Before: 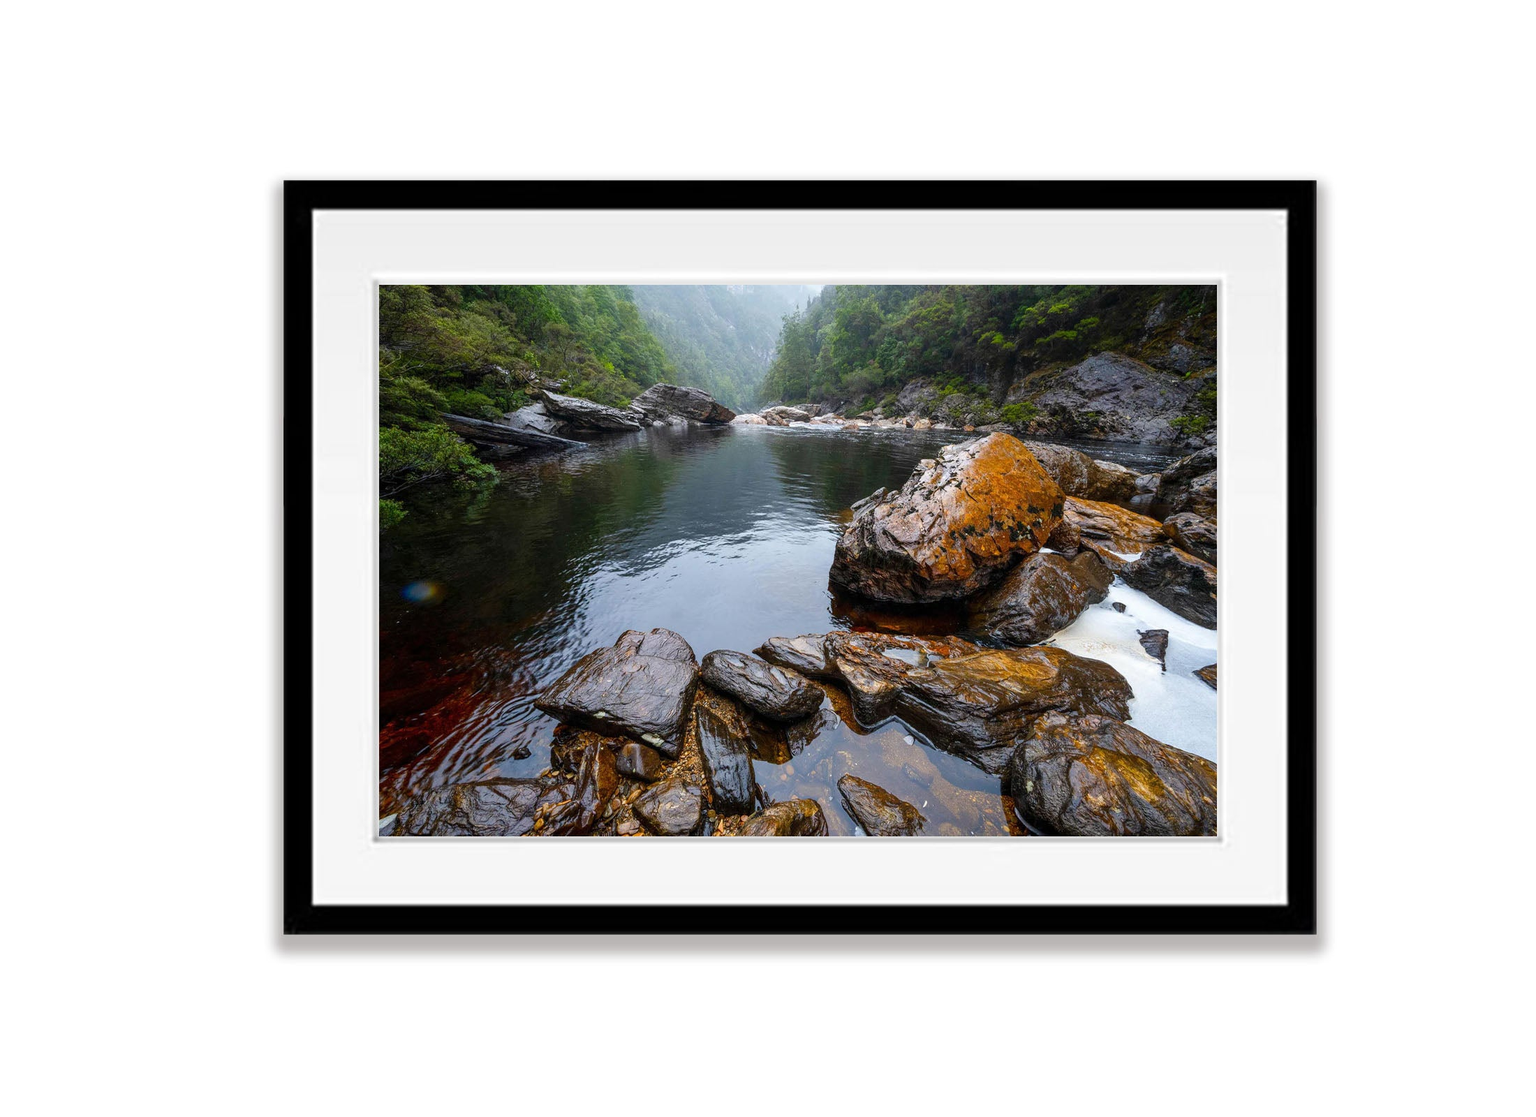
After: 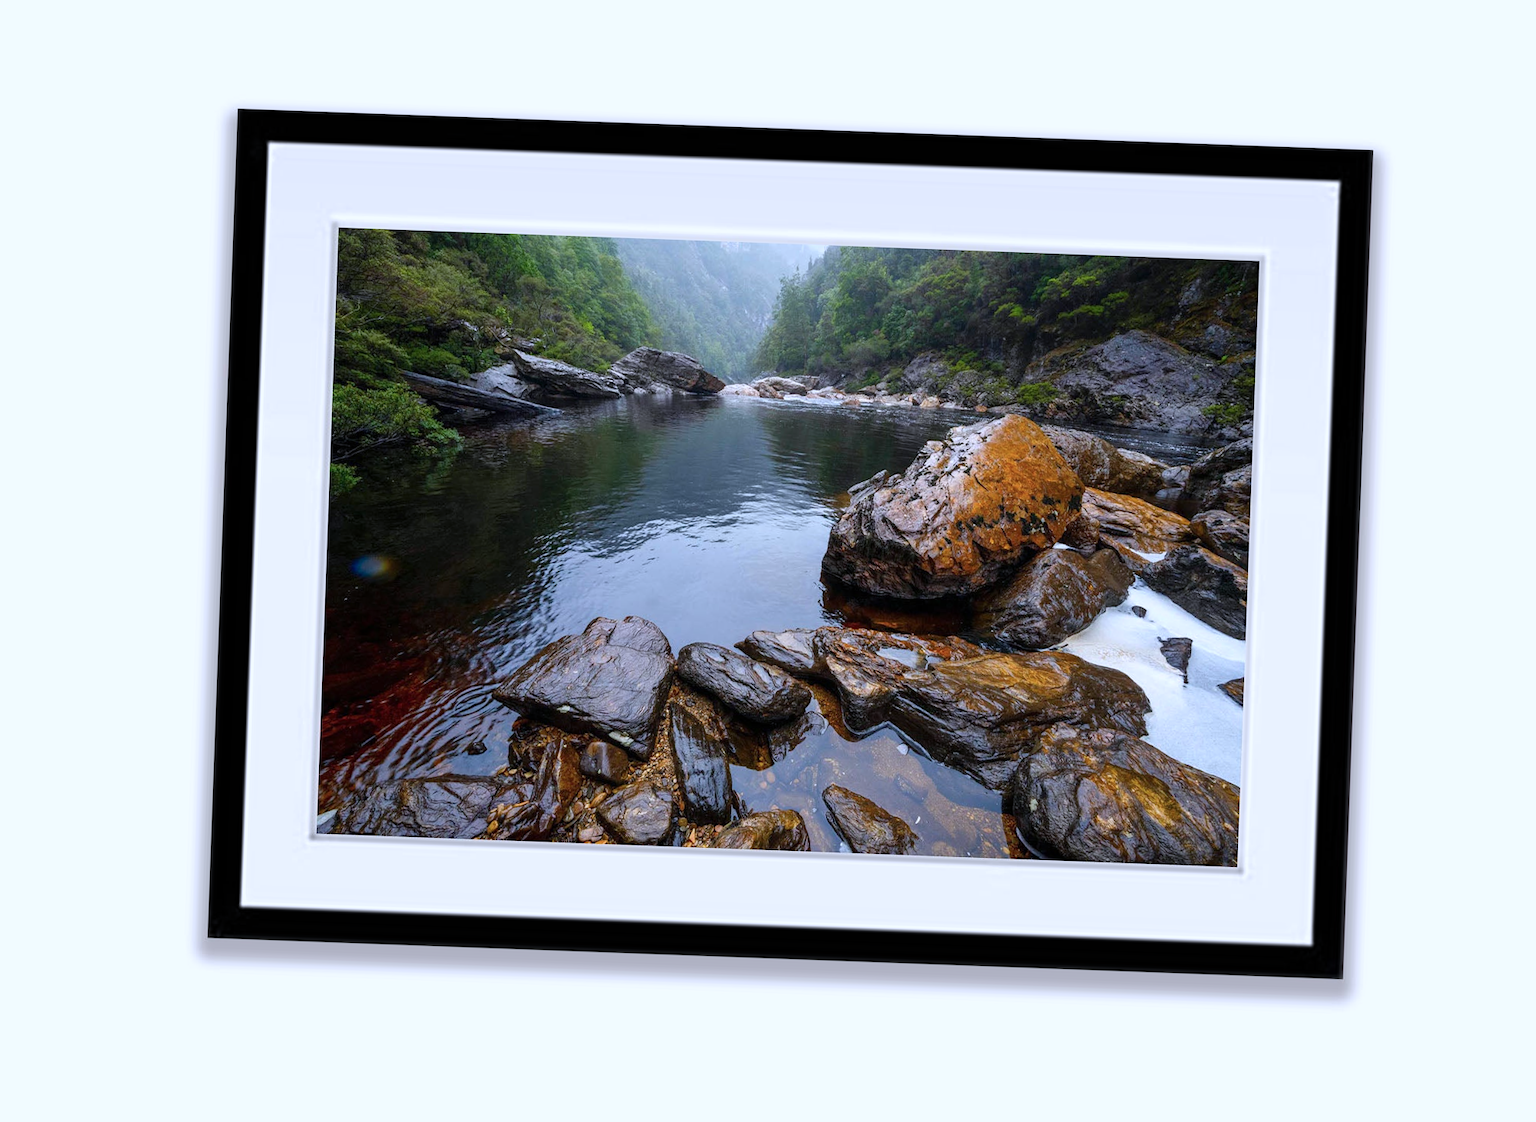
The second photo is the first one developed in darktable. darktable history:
crop and rotate: angle -2.09°, left 3.139%, top 3.586%, right 1.44%, bottom 0.458%
exposure: exposure -0.153 EV, compensate exposure bias true, compensate highlight preservation false
levels: mode automatic, levels [0, 0.618, 1]
color calibration: illuminant as shot in camera, x 0.365, y 0.378, temperature 4427.25 K, gamut compression 1.71
